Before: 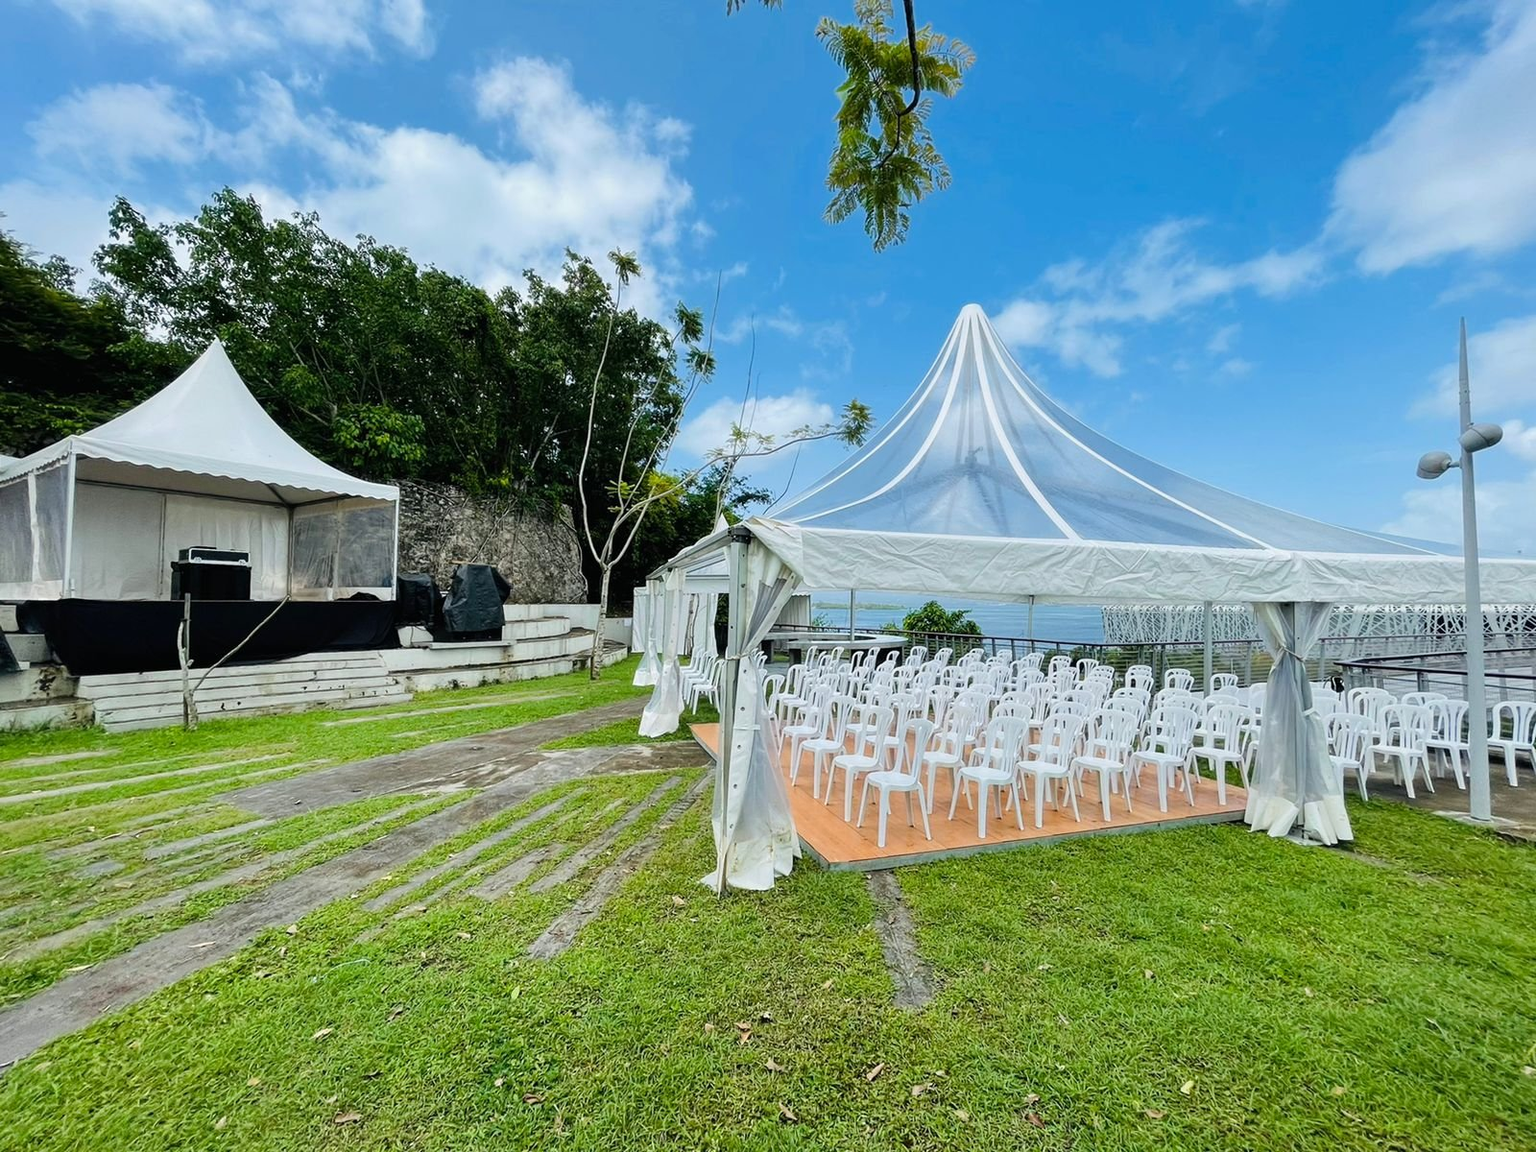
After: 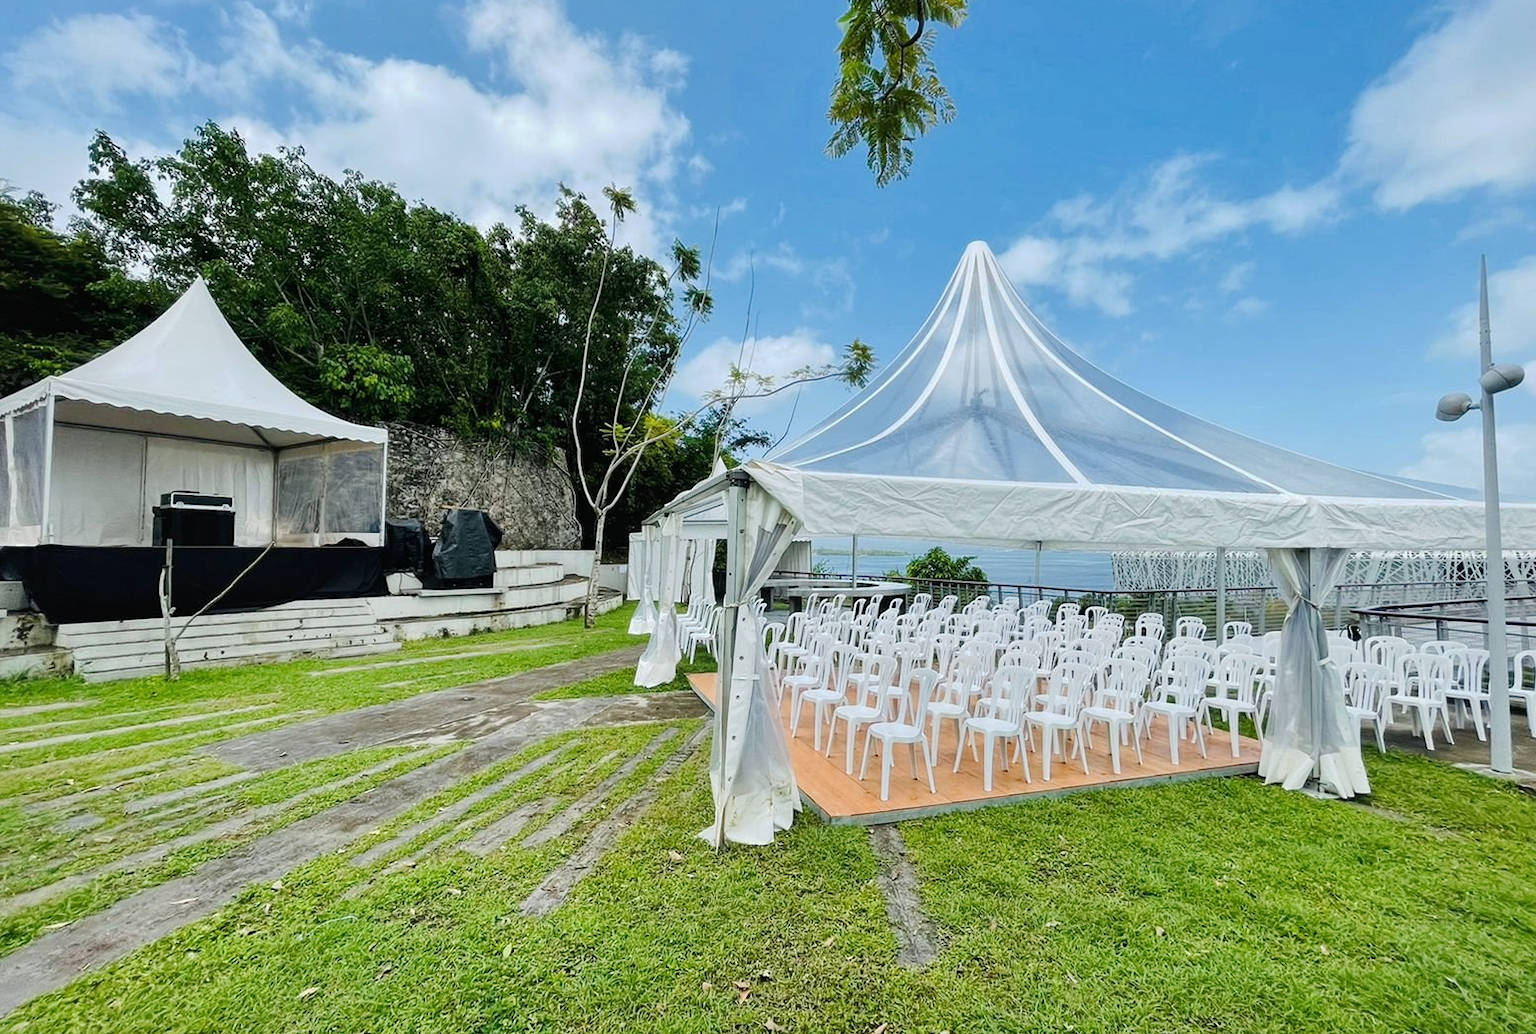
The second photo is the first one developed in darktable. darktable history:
crop: left 1.507%, top 6.147%, right 1.379%, bottom 6.637%
tone curve: curves: ch0 [(0, 0) (0.003, 0.018) (0.011, 0.024) (0.025, 0.038) (0.044, 0.067) (0.069, 0.098) (0.1, 0.13) (0.136, 0.165) (0.177, 0.205) (0.224, 0.249) (0.277, 0.304) (0.335, 0.365) (0.399, 0.432) (0.468, 0.505) (0.543, 0.579) (0.623, 0.652) (0.709, 0.725) (0.801, 0.802) (0.898, 0.876) (1, 1)], preserve colors none
local contrast: mode bilateral grid, contrast 20, coarseness 50, detail 120%, midtone range 0.2
